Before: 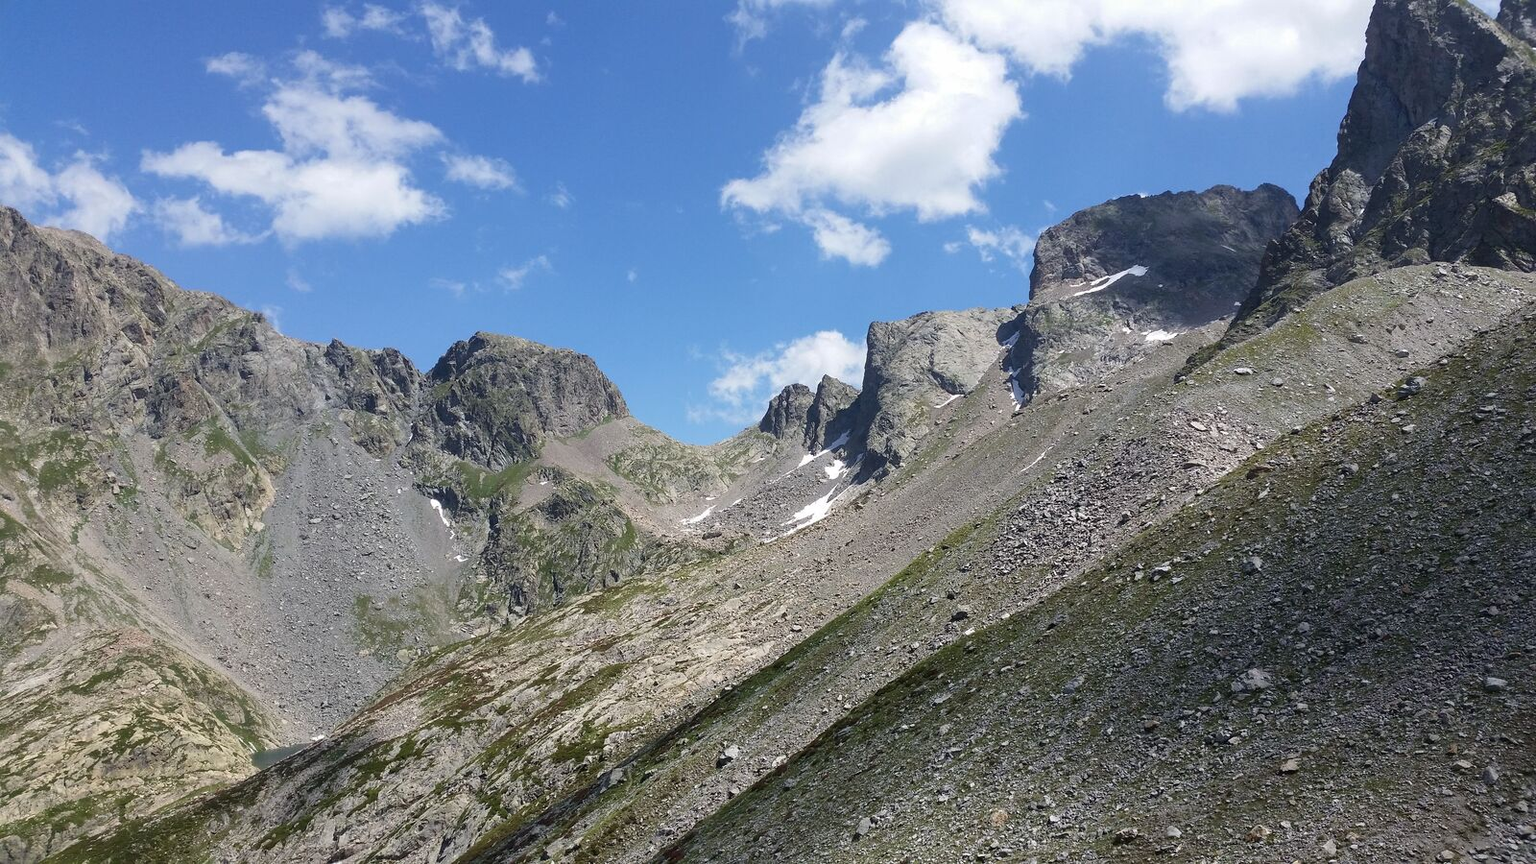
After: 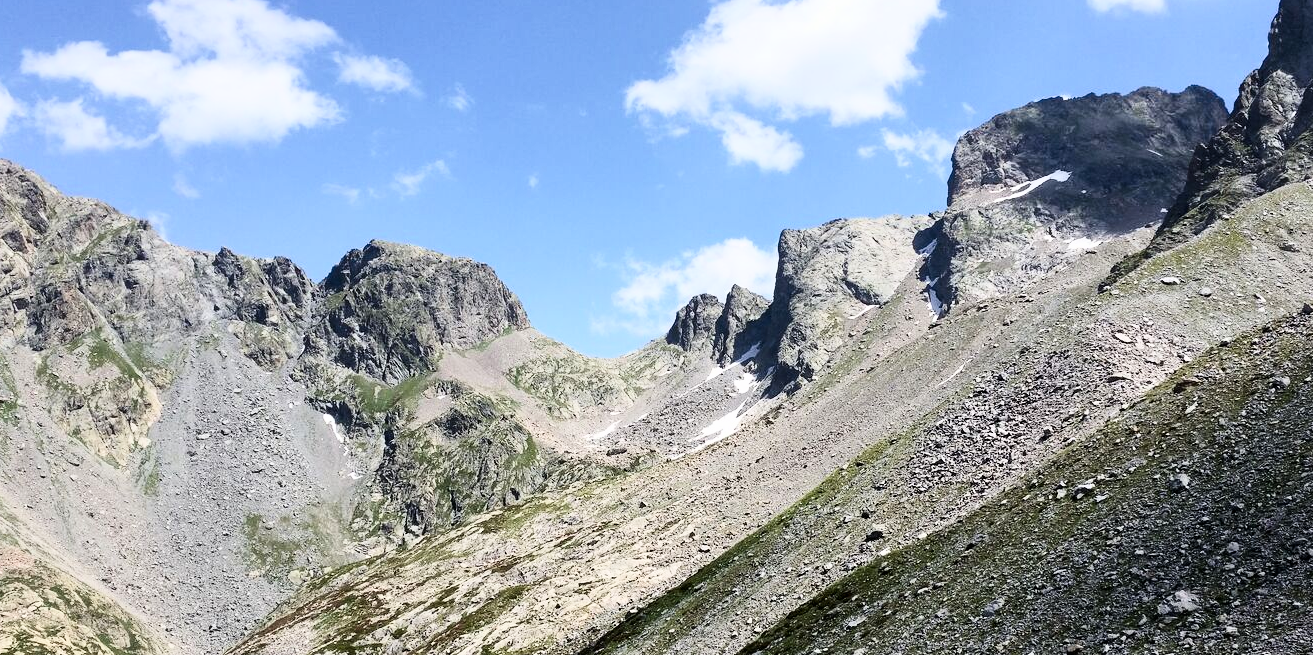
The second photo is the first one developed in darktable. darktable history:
exposure: black level correction 0, exposure 0.691 EV, compensate highlight preservation false
filmic rgb: black relative exposure -5.7 EV, white relative exposure 3.4 EV, hardness 3.69
contrast brightness saturation: contrast 0.279
shadows and highlights: shadows 29.37, highlights -28.79, low approximation 0.01, soften with gaussian
crop: left 7.834%, top 11.793%, right 10.091%, bottom 15.402%
